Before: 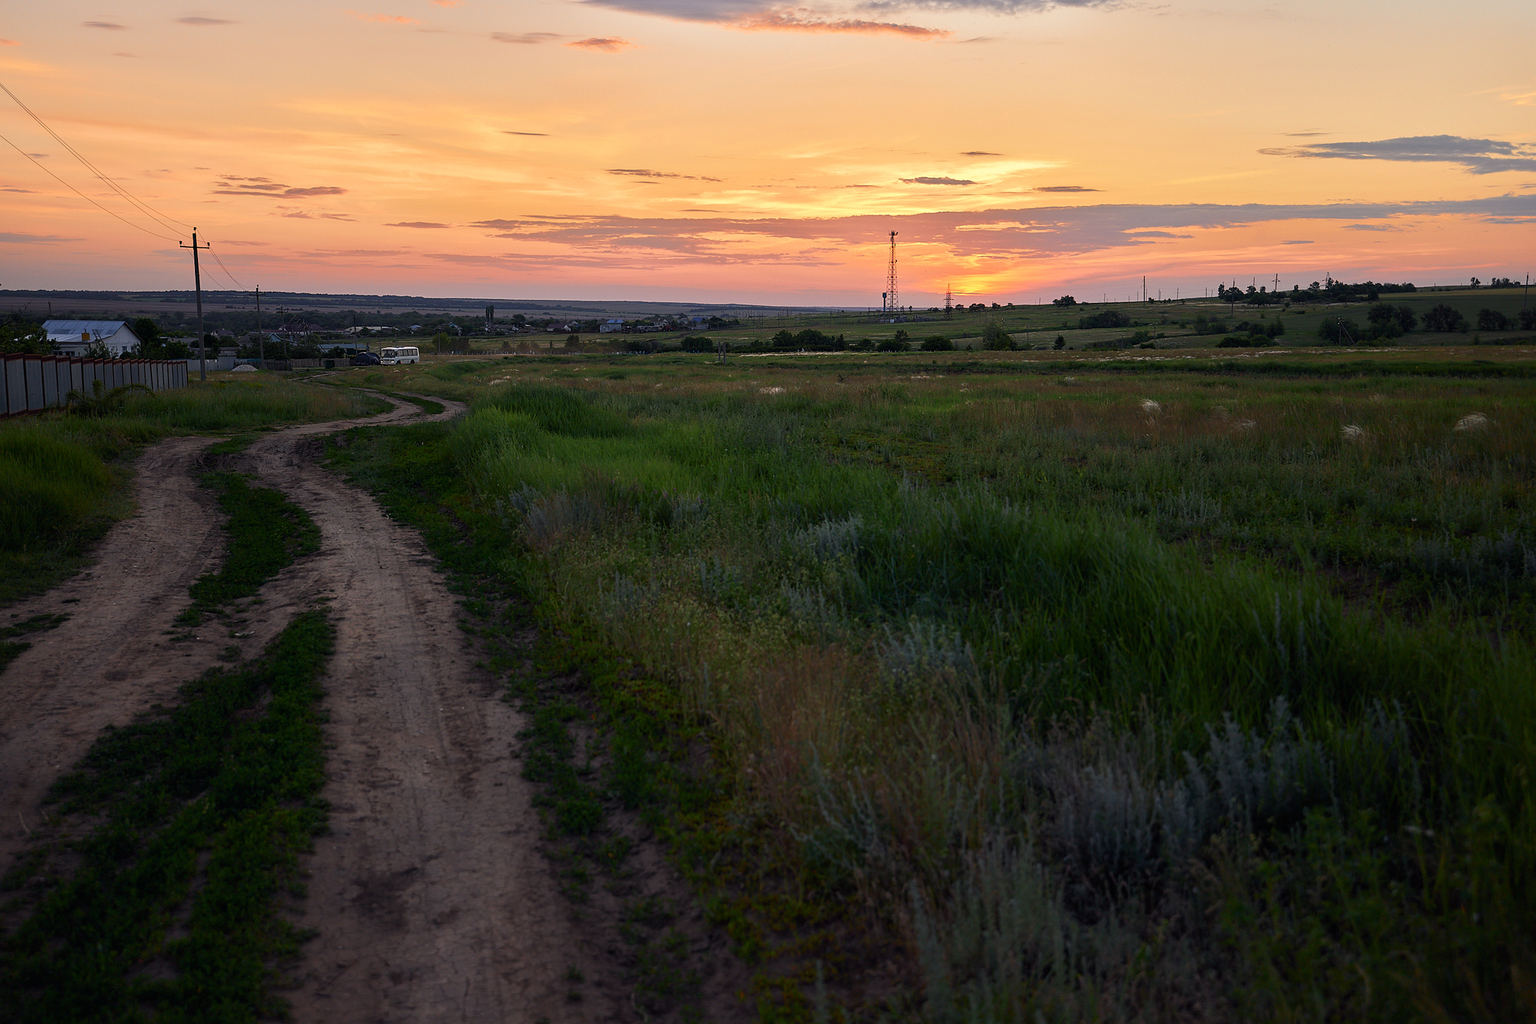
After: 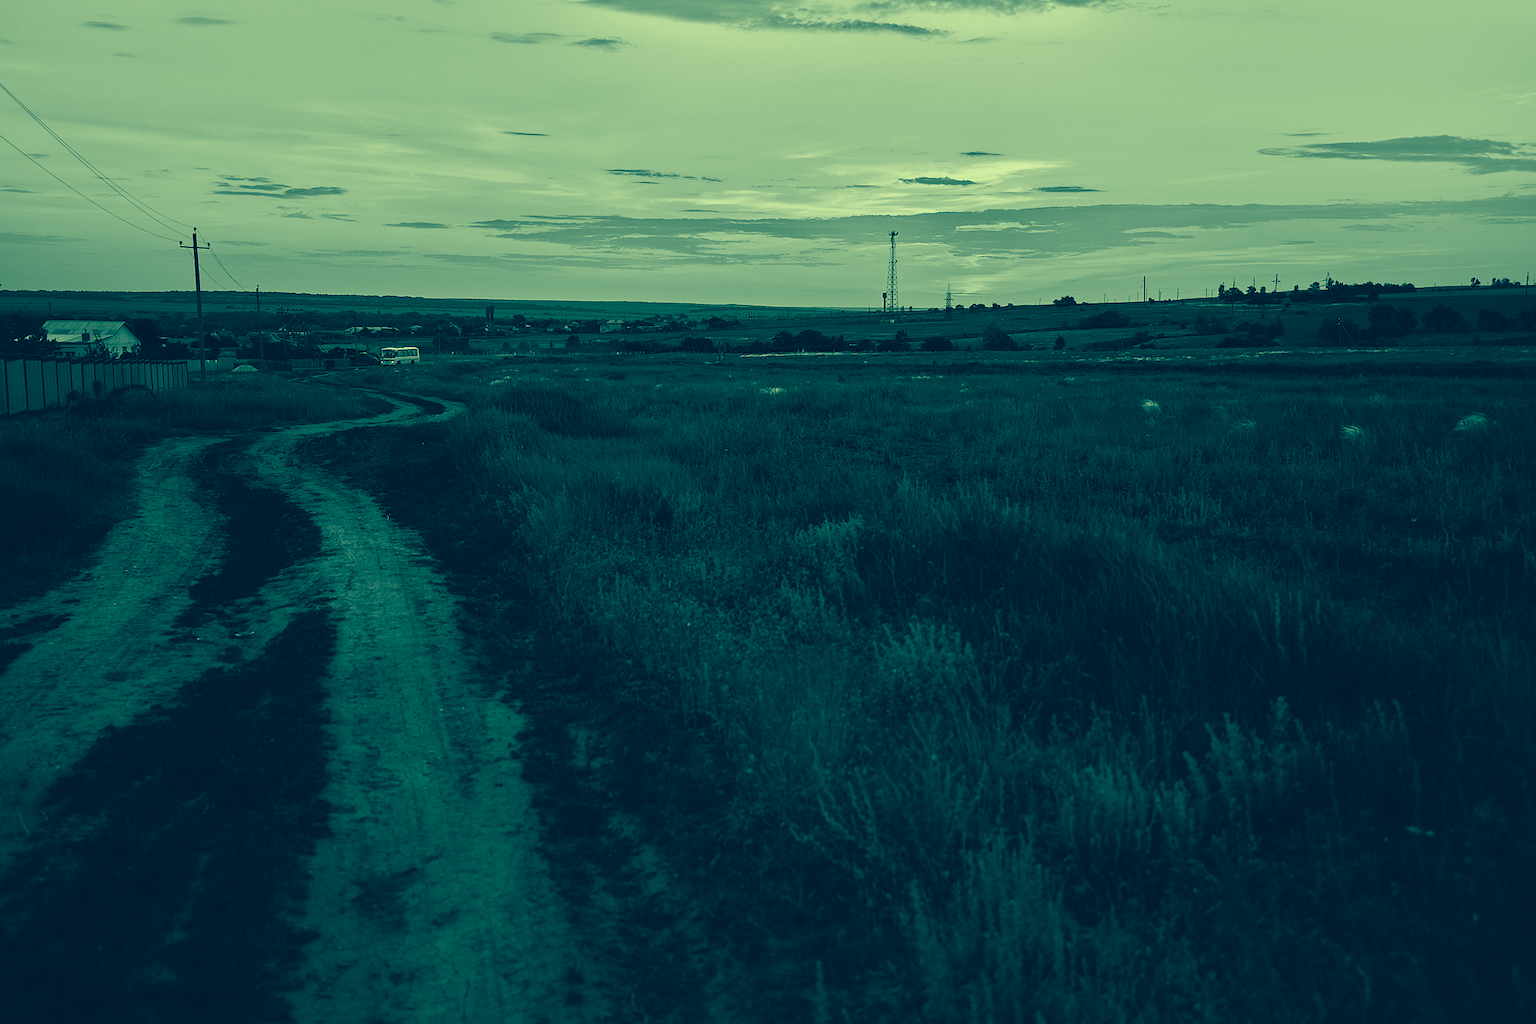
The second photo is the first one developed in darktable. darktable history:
shadows and highlights: shadows 32.01, highlights -32.63, soften with gaussian
tone curve: curves: ch0 [(0, 0.015) (0.037, 0.032) (0.131, 0.113) (0.275, 0.26) (0.497, 0.505) (0.617, 0.643) (0.704, 0.735) (0.813, 0.842) (0.911, 0.931) (0.997, 1)]; ch1 [(0, 0) (0.301, 0.3) (0.444, 0.438) (0.493, 0.494) (0.501, 0.5) (0.534, 0.543) (0.582, 0.605) (0.658, 0.687) (0.746, 0.79) (1, 1)]; ch2 [(0, 0) (0.246, 0.234) (0.36, 0.356) (0.415, 0.426) (0.476, 0.492) (0.502, 0.499) (0.525, 0.517) (0.533, 0.534) (0.586, 0.598) (0.634, 0.643) (0.706, 0.717) (0.853, 0.83) (1, 0.951)], color space Lab, independent channels, preserve colors none
color correction: highlights a* -16.08, highlights b* 39.67, shadows a* -39.46, shadows b* -26.58
color calibration: output gray [0.253, 0.26, 0.487, 0], illuminant as shot in camera, x 0.358, y 0.373, temperature 4628.91 K
